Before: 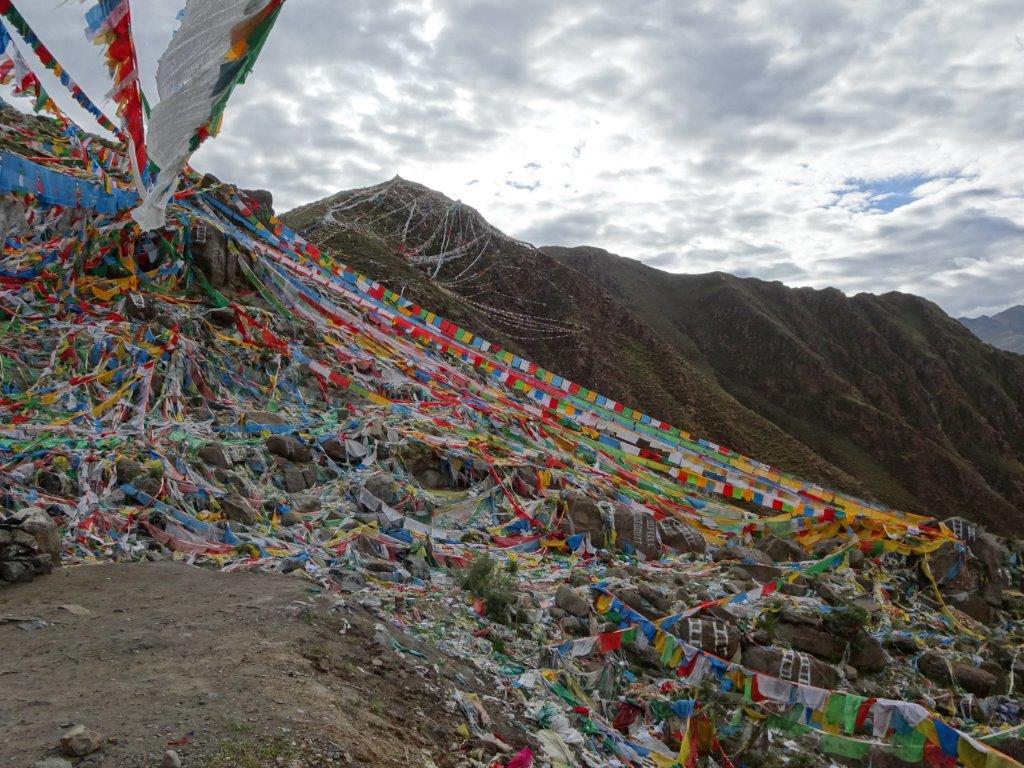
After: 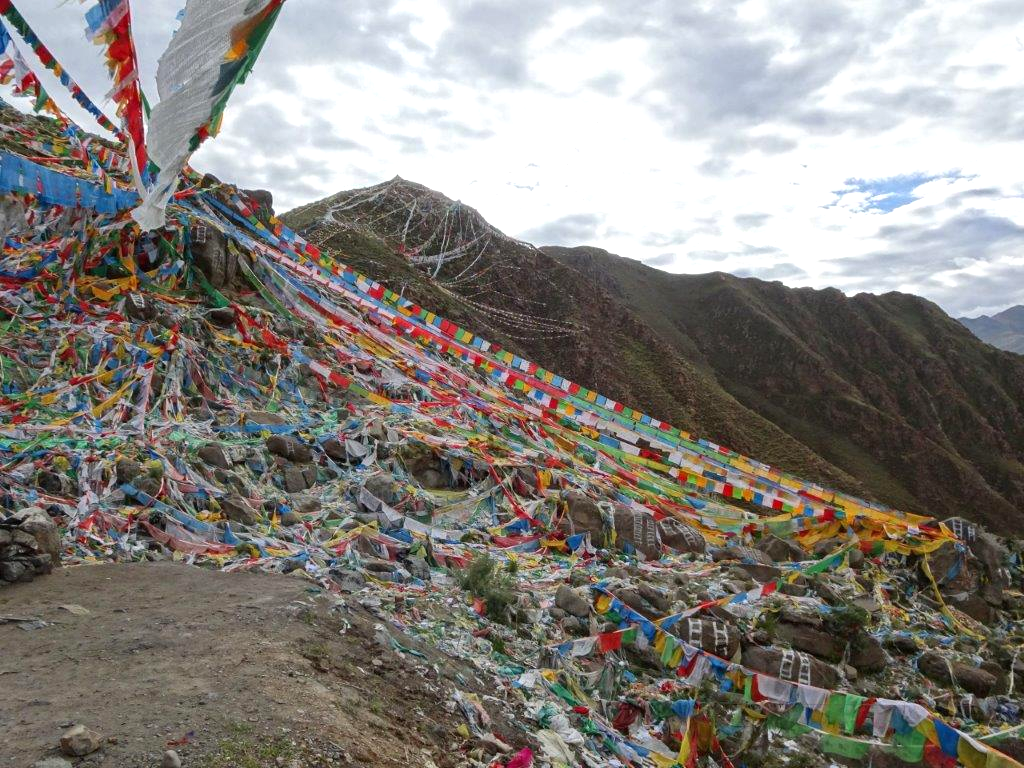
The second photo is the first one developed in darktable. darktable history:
haze removal: strength 0.02, distance 0.25, compatibility mode true, adaptive false
exposure: black level correction 0, exposure 0.5 EV, compensate highlight preservation false
